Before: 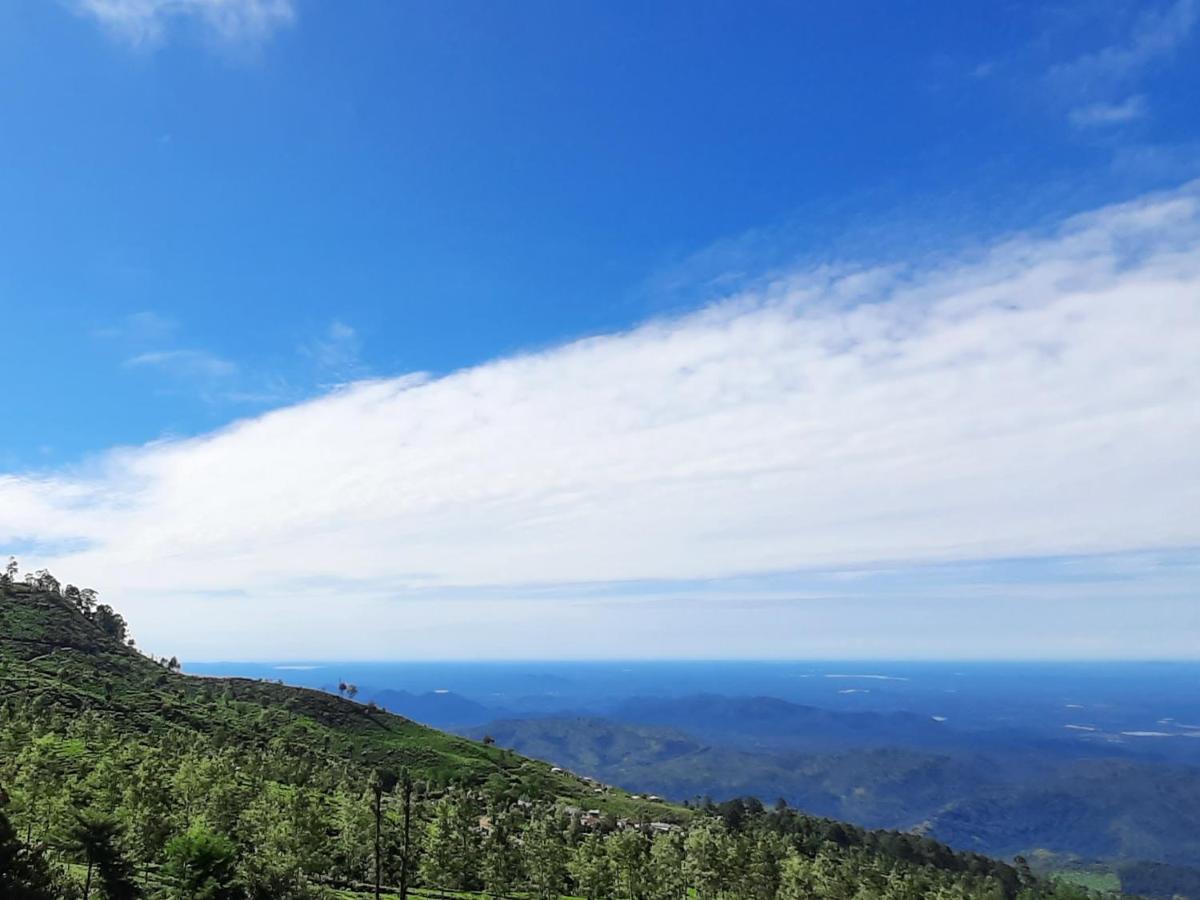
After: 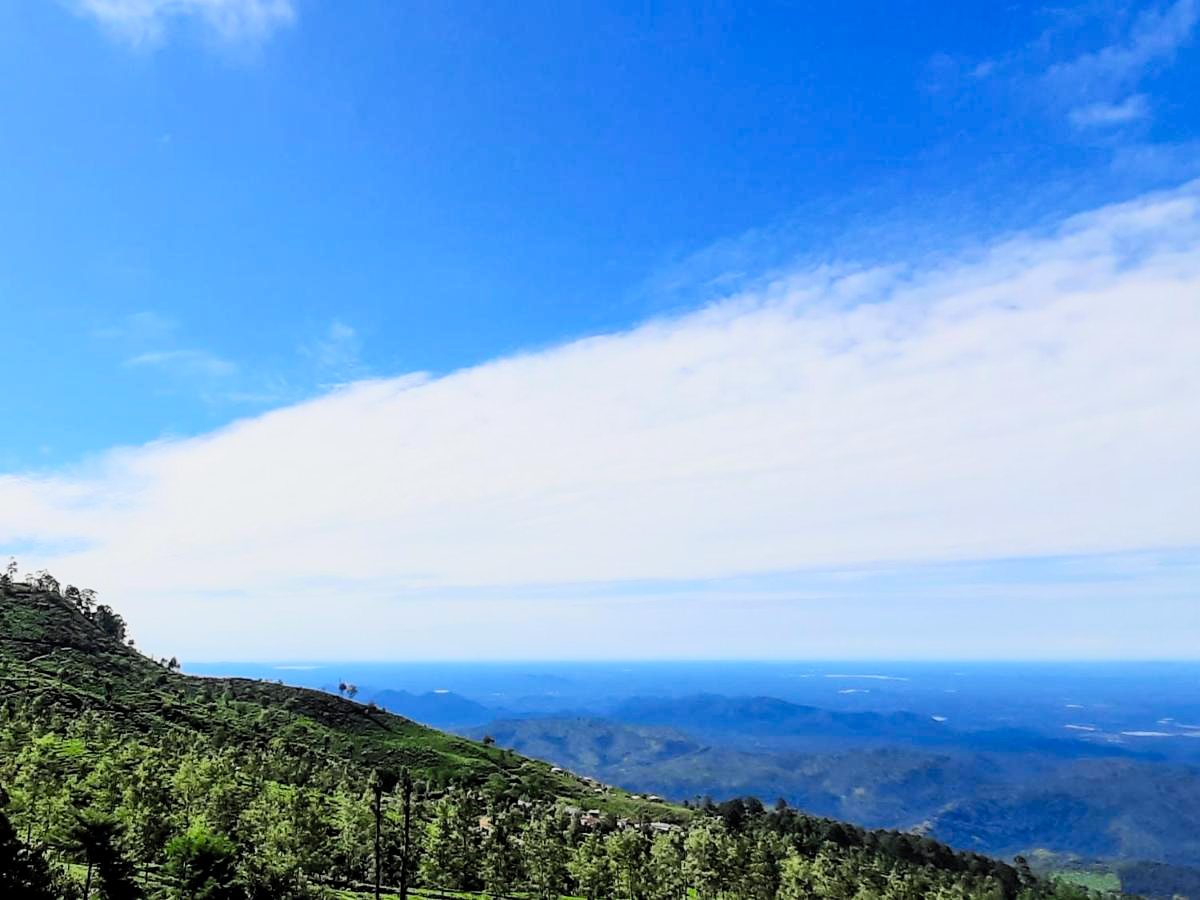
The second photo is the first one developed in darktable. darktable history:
contrast brightness saturation: contrast 0.204, brightness 0.169, saturation 0.224
filmic rgb: middle gray luminance 28.85%, black relative exposure -10.22 EV, white relative exposure 5.48 EV, threshold 5.99 EV, target black luminance 0%, hardness 3.91, latitude 2.29%, contrast 1.128, highlights saturation mix 5.64%, shadows ↔ highlights balance 15.62%, color science v4 (2020), contrast in shadows soft, contrast in highlights soft, enable highlight reconstruction true
